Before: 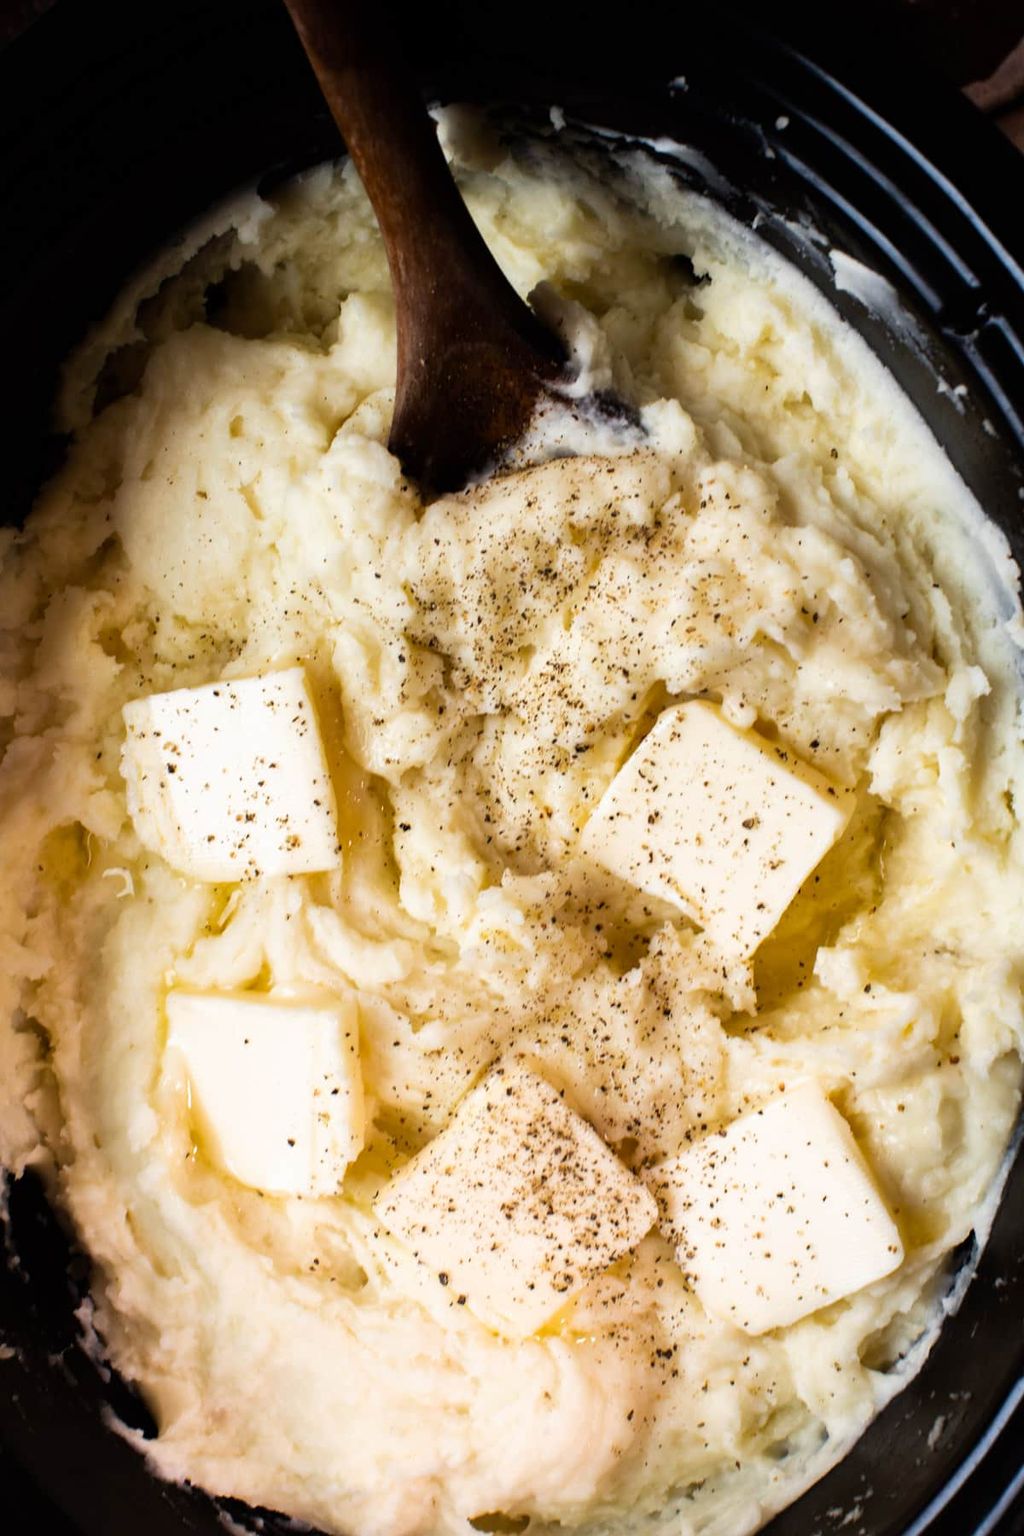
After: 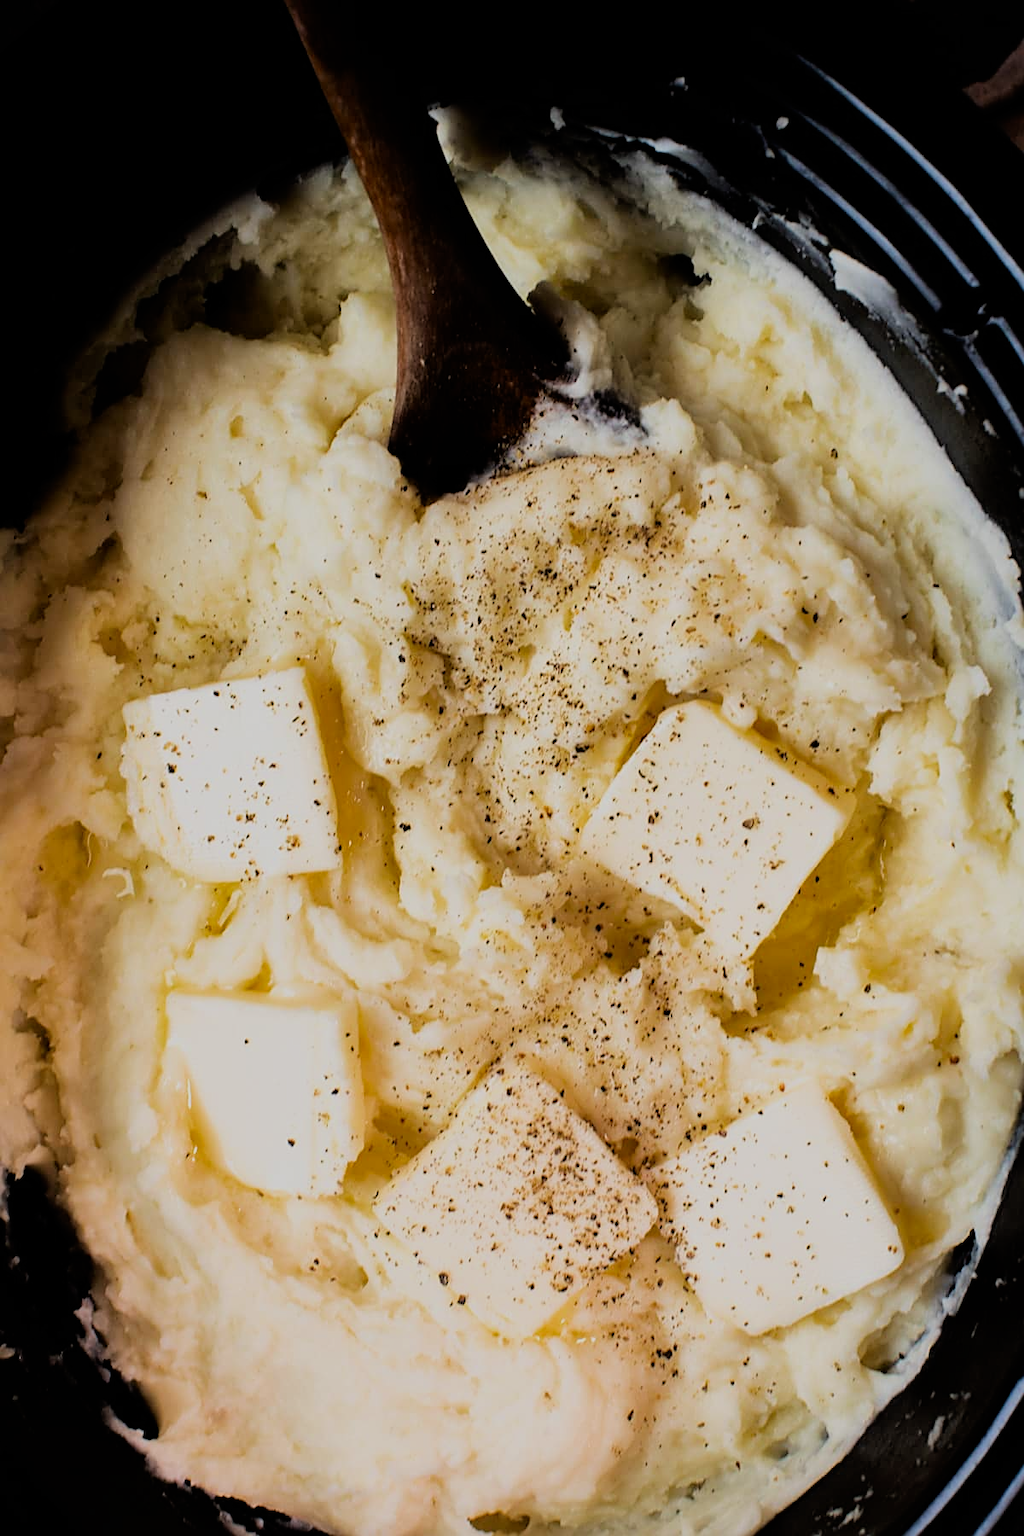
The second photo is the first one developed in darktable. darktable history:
shadows and highlights: shadows -20, white point adjustment -2, highlights -35
sharpen: on, module defaults
filmic rgb: black relative exposure -7.92 EV, white relative exposure 4.13 EV, threshold 3 EV, hardness 4.02, latitude 51.22%, contrast 1.013, shadows ↔ highlights balance 5.35%, color science v5 (2021), contrast in shadows safe, contrast in highlights safe, enable highlight reconstruction true
